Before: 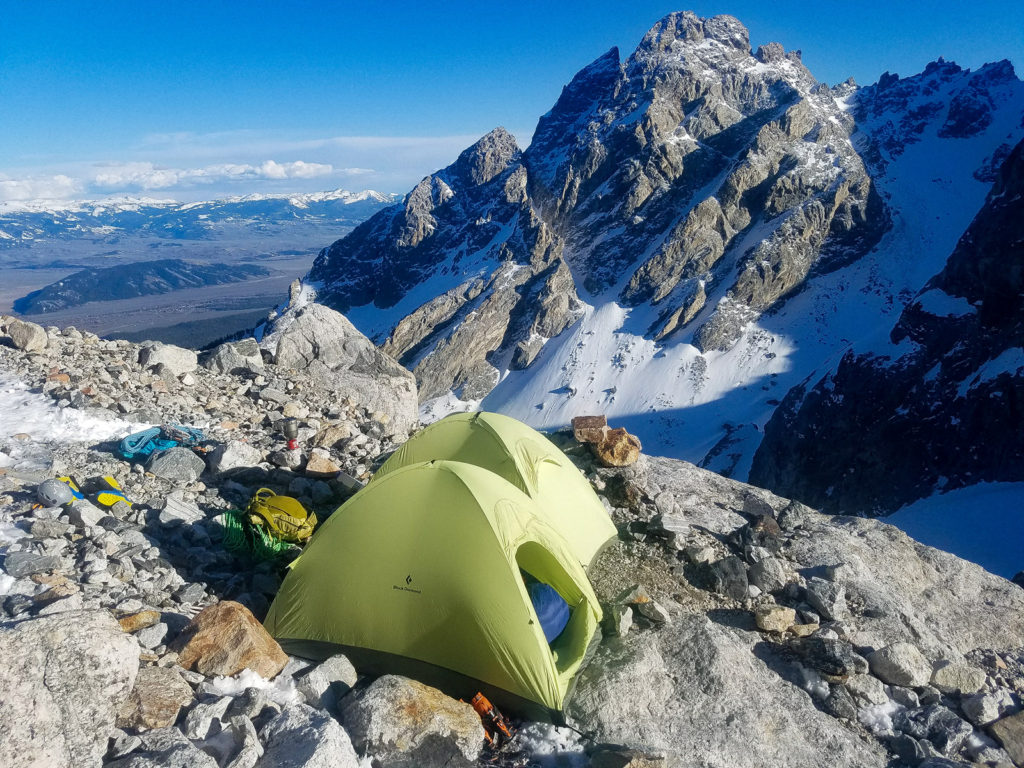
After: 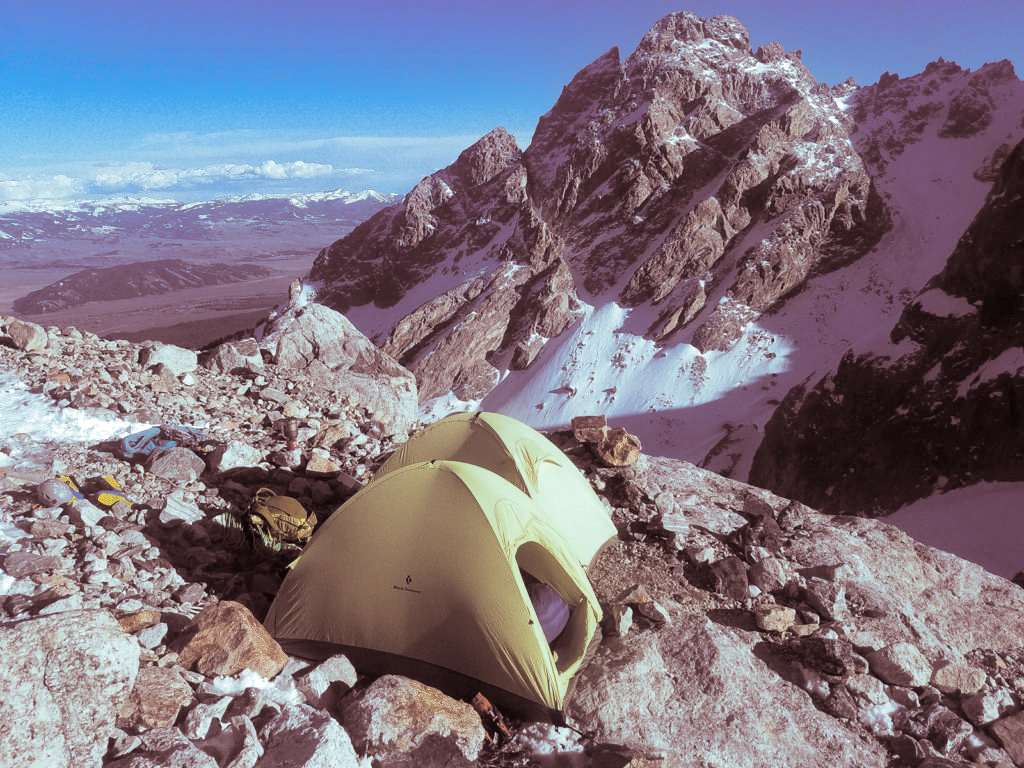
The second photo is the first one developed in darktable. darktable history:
split-toning: shadows › saturation 0.3, highlights › hue 180°, highlights › saturation 0.3, compress 0%
white balance: red 0.967, blue 1.049
